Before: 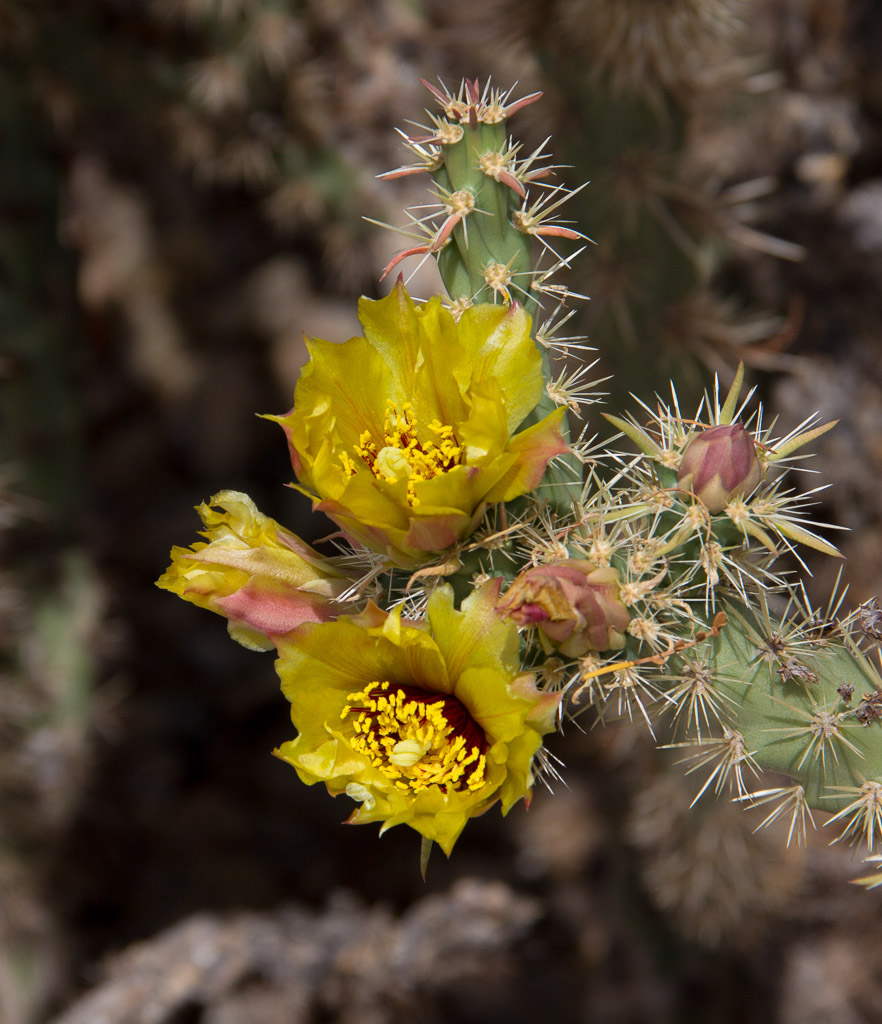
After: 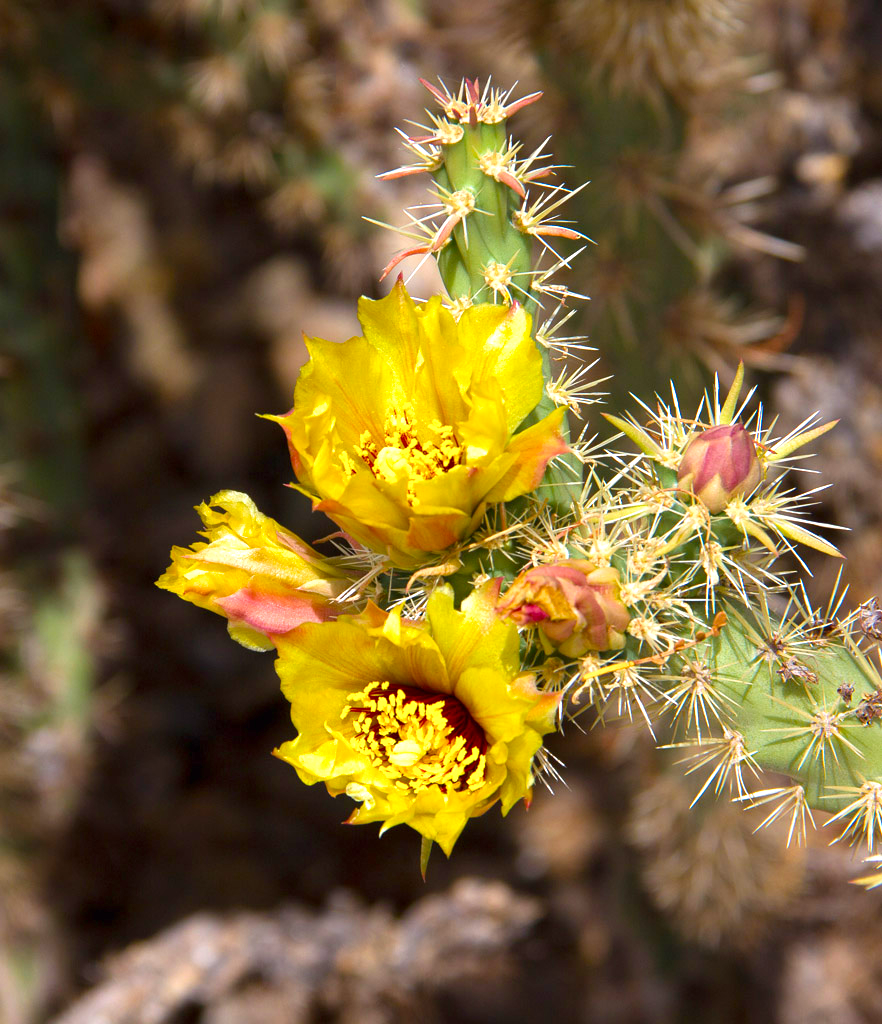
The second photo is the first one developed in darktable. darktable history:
exposure: black level correction 0, exposure 0.9 EV, compensate exposure bias true, compensate highlight preservation false
velvia: strength 32%, mid-tones bias 0.2
